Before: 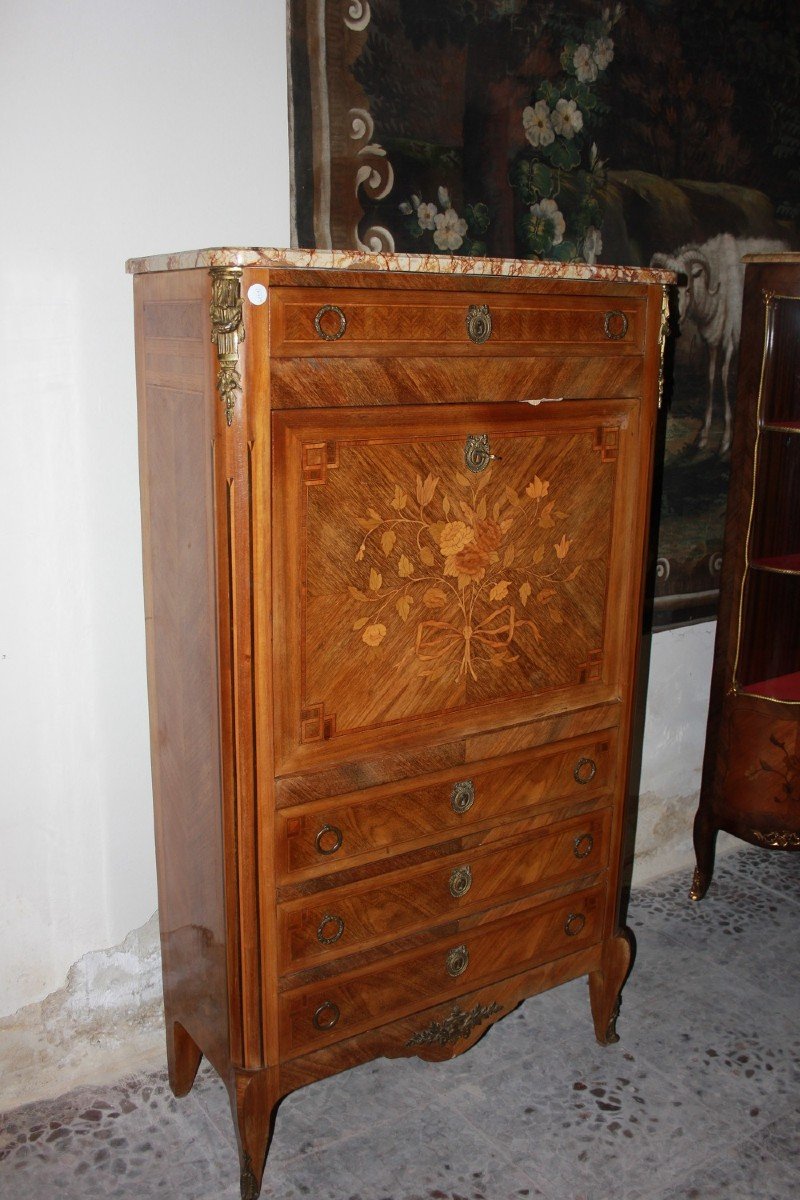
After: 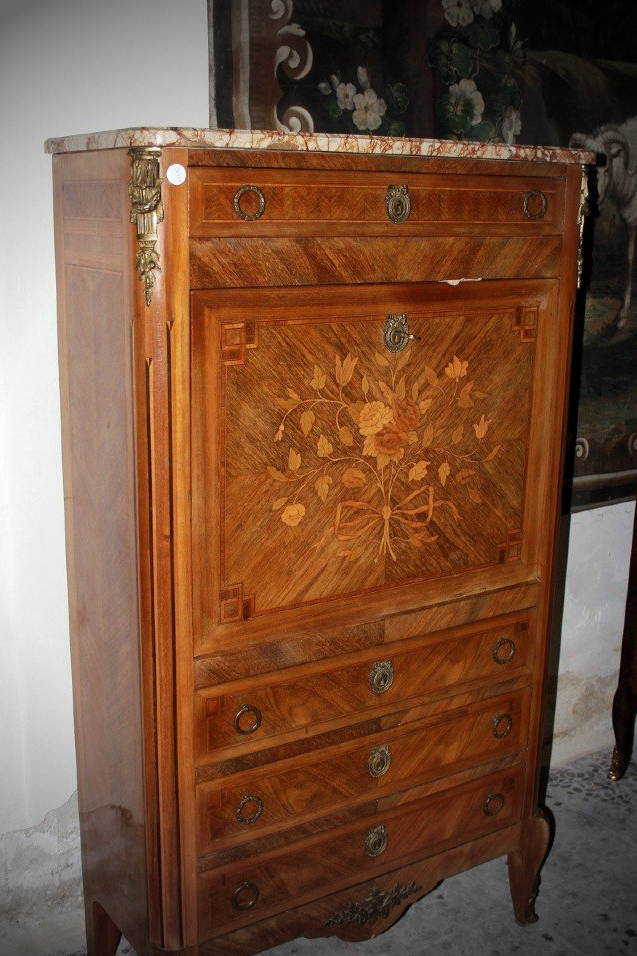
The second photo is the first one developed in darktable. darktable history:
vignetting: fall-off start 67.29%, brightness -0.825, width/height ratio 1.015
crop and rotate: left 10.227%, top 10.068%, right 10.037%, bottom 10.238%
levels: levels [0.016, 0.484, 0.953]
